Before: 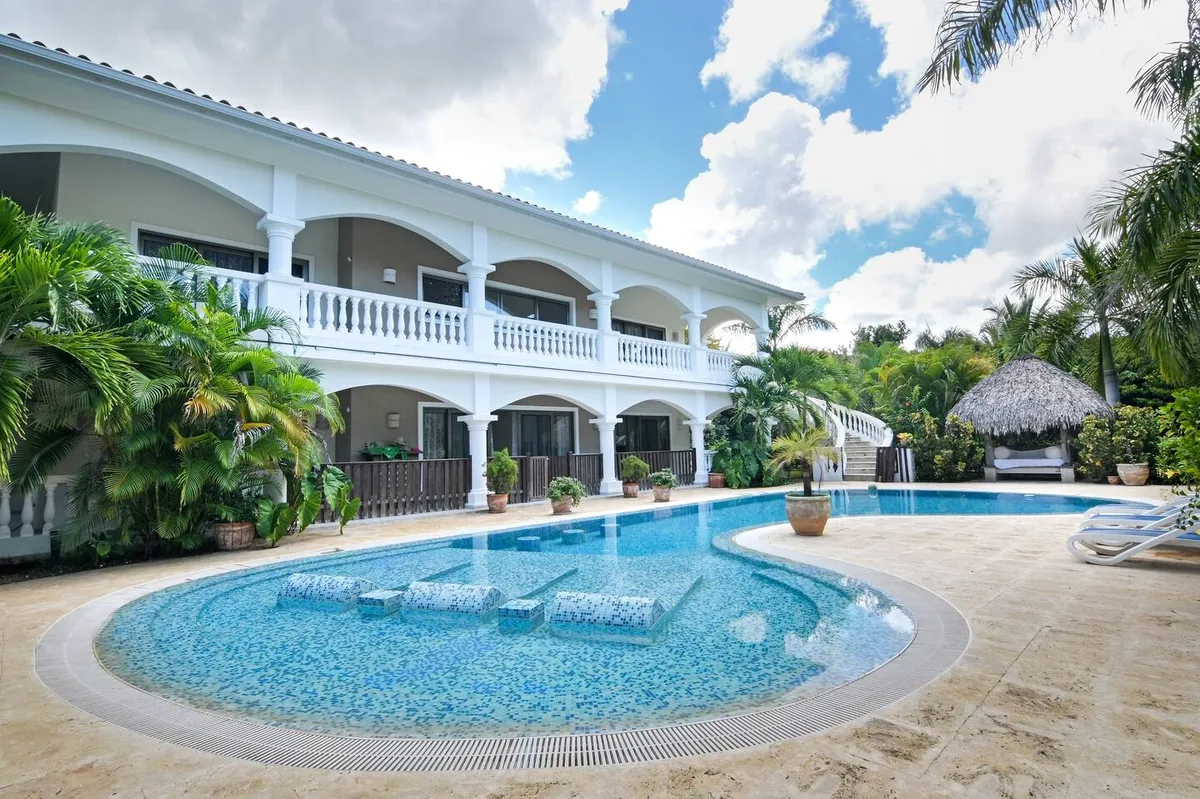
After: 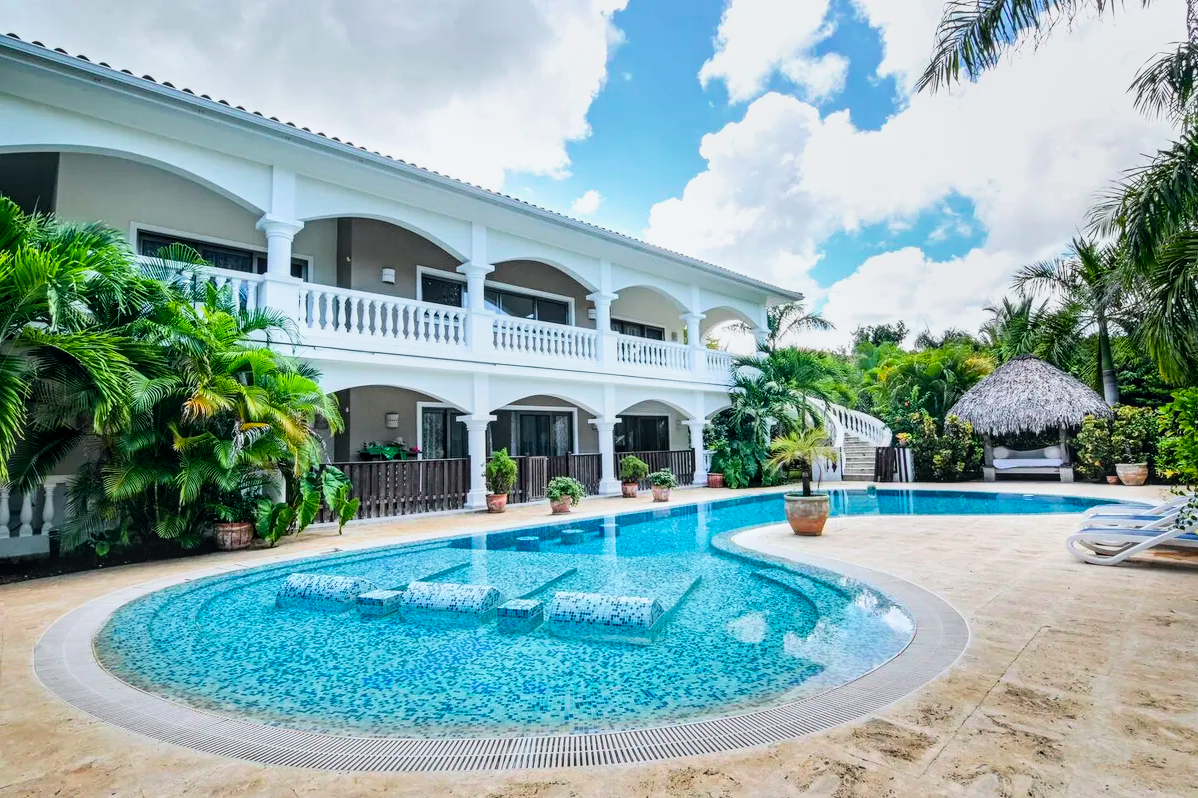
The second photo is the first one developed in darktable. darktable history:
crop and rotate: left 0.126%
filmic rgb: black relative exposure -12 EV, white relative exposure 2.8 EV, threshold 3 EV, target black luminance 0%, hardness 8.06, latitude 70.41%, contrast 1.14, highlights saturation mix 10%, shadows ↔ highlights balance -0.388%, color science v4 (2020), iterations of high-quality reconstruction 10, contrast in shadows soft, contrast in highlights soft, enable highlight reconstruction true
tone curve: curves: ch0 [(0, 0.025) (0.15, 0.143) (0.452, 0.486) (0.751, 0.788) (1, 0.961)]; ch1 [(0, 0) (0.43, 0.408) (0.476, 0.469) (0.497, 0.494) (0.546, 0.571) (0.566, 0.607) (0.62, 0.657) (1, 1)]; ch2 [(0, 0) (0.386, 0.397) (0.505, 0.498) (0.547, 0.546) (0.579, 0.58) (1, 1)], color space Lab, independent channels, preserve colors none
local contrast: detail 130%
